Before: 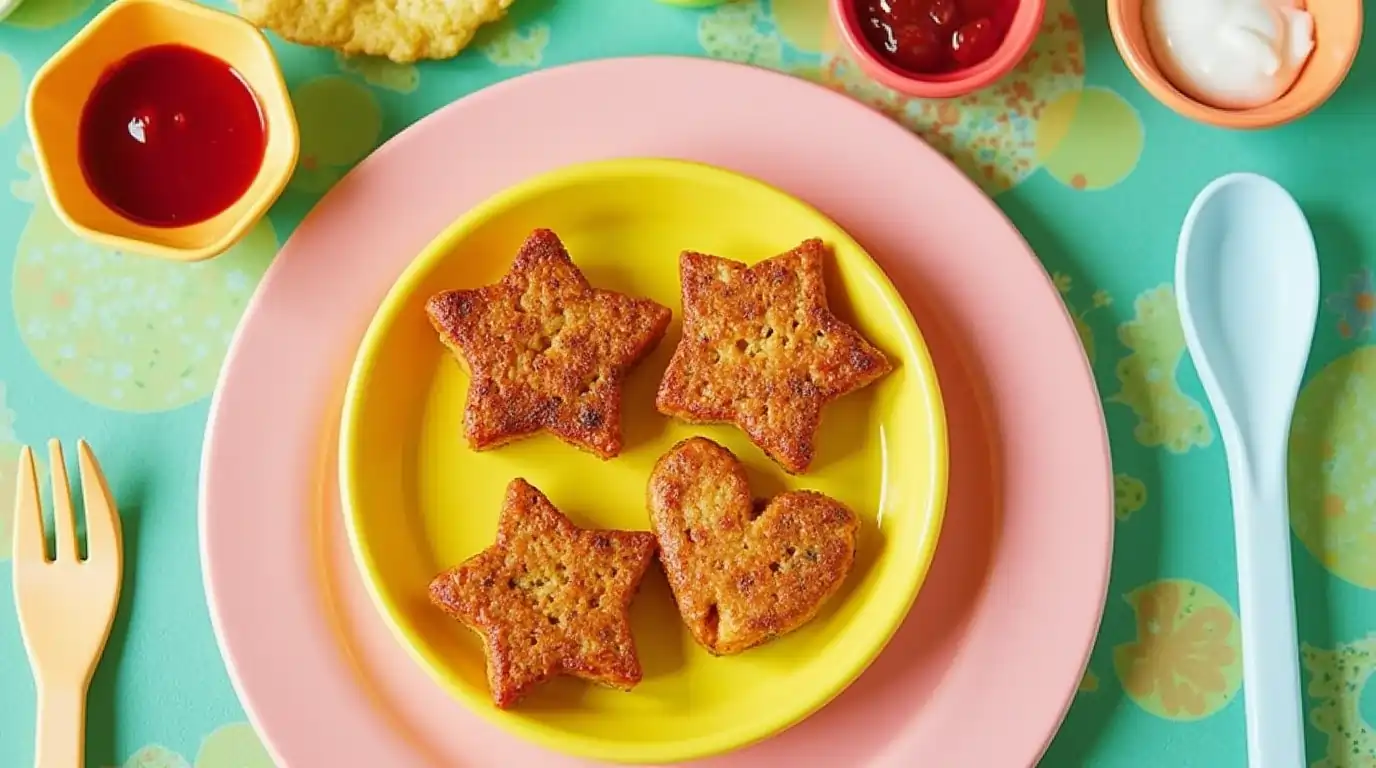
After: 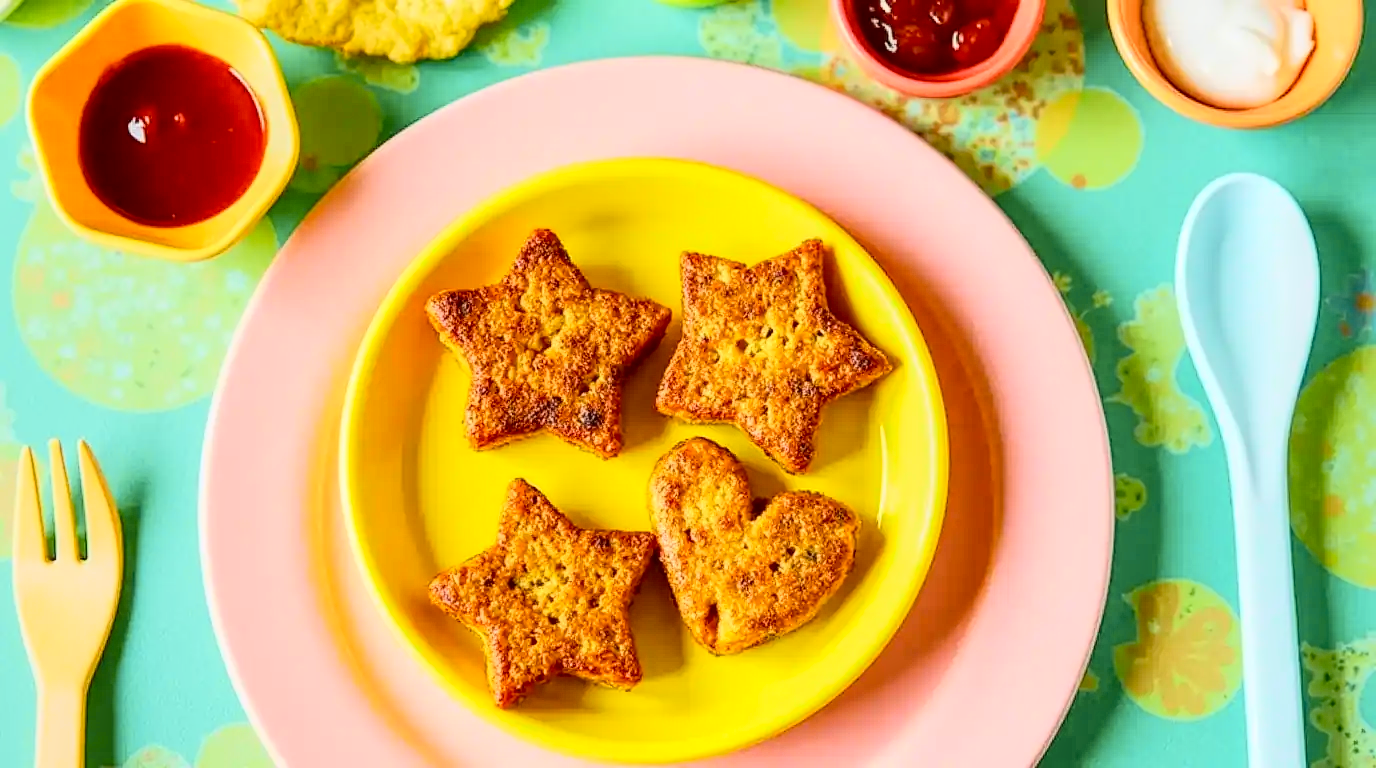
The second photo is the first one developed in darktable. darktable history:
local contrast: highlights 100%, shadows 100%, detail 200%, midtone range 0.2
tone curve: curves: ch0 [(0, 0.021) (0.104, 0.093) (0.236, 0.234) (0.456, 0.566) (0.647, 0.78) (0.864, 0.9) (1, 0.932)]; ch1 [(0, 0) (0.353, 0.344) (0.43, 0.401) (0.479, 0.476) (0.502, 0.504) (0.544, 0.534) (0.566, 0.566) (0.612, 0.621) (0.657, 0.679) (1, 1)]; ch2 [(0, 0) (0.34, 0.314) (0.434, 0.43) (0.5, 0.498) (0.528, 0.536) (0.56, 0.576) (0.595, 0.638) (0.644, 0.729) (1, 1)], color space Lab, independent channels, preserve colors none
